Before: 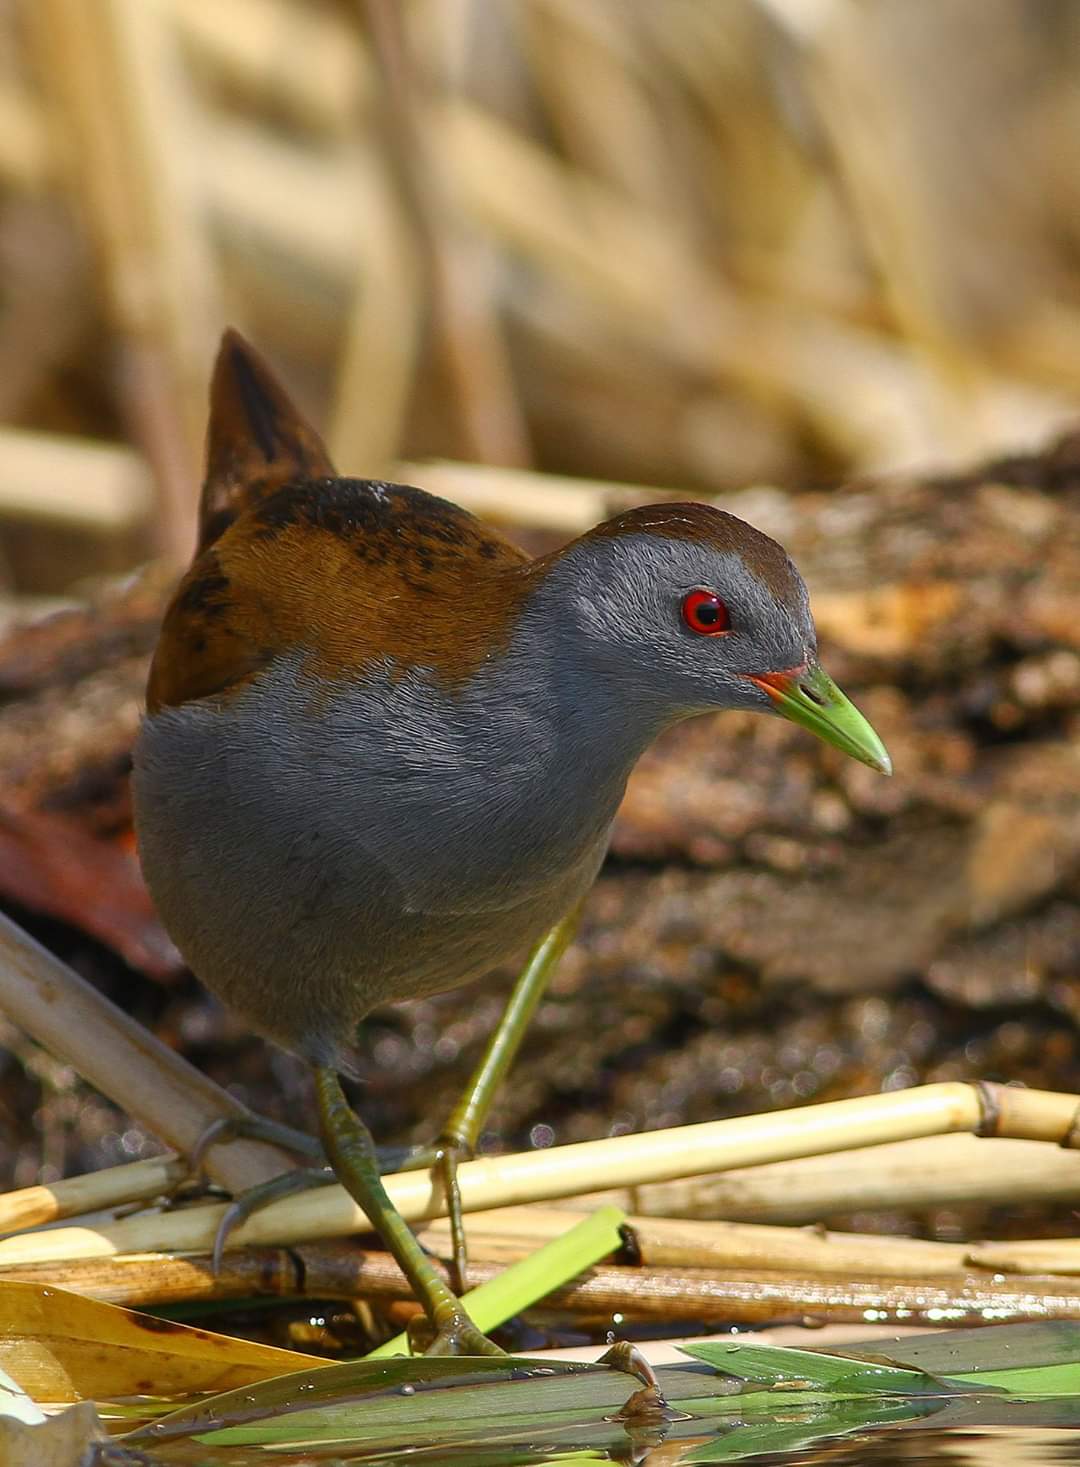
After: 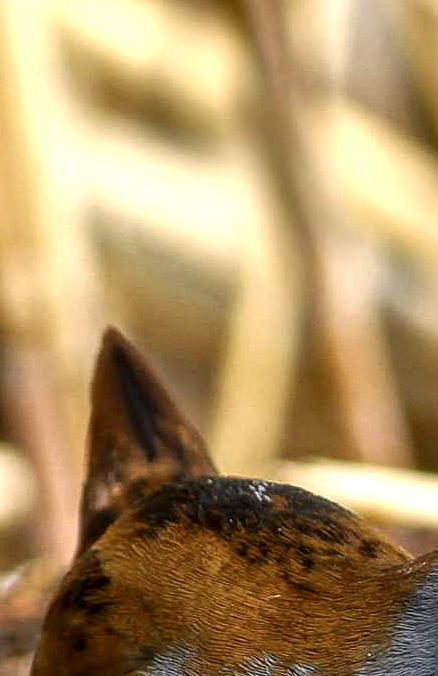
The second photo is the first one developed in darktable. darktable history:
crop and rotate: left 11.036%, top 0.12%, right 48.394%, bottom 53.762%
exposure: black level correction 0, exposure 0.595 EV, compensate highlight preservation false
local contrast: detail 160%
